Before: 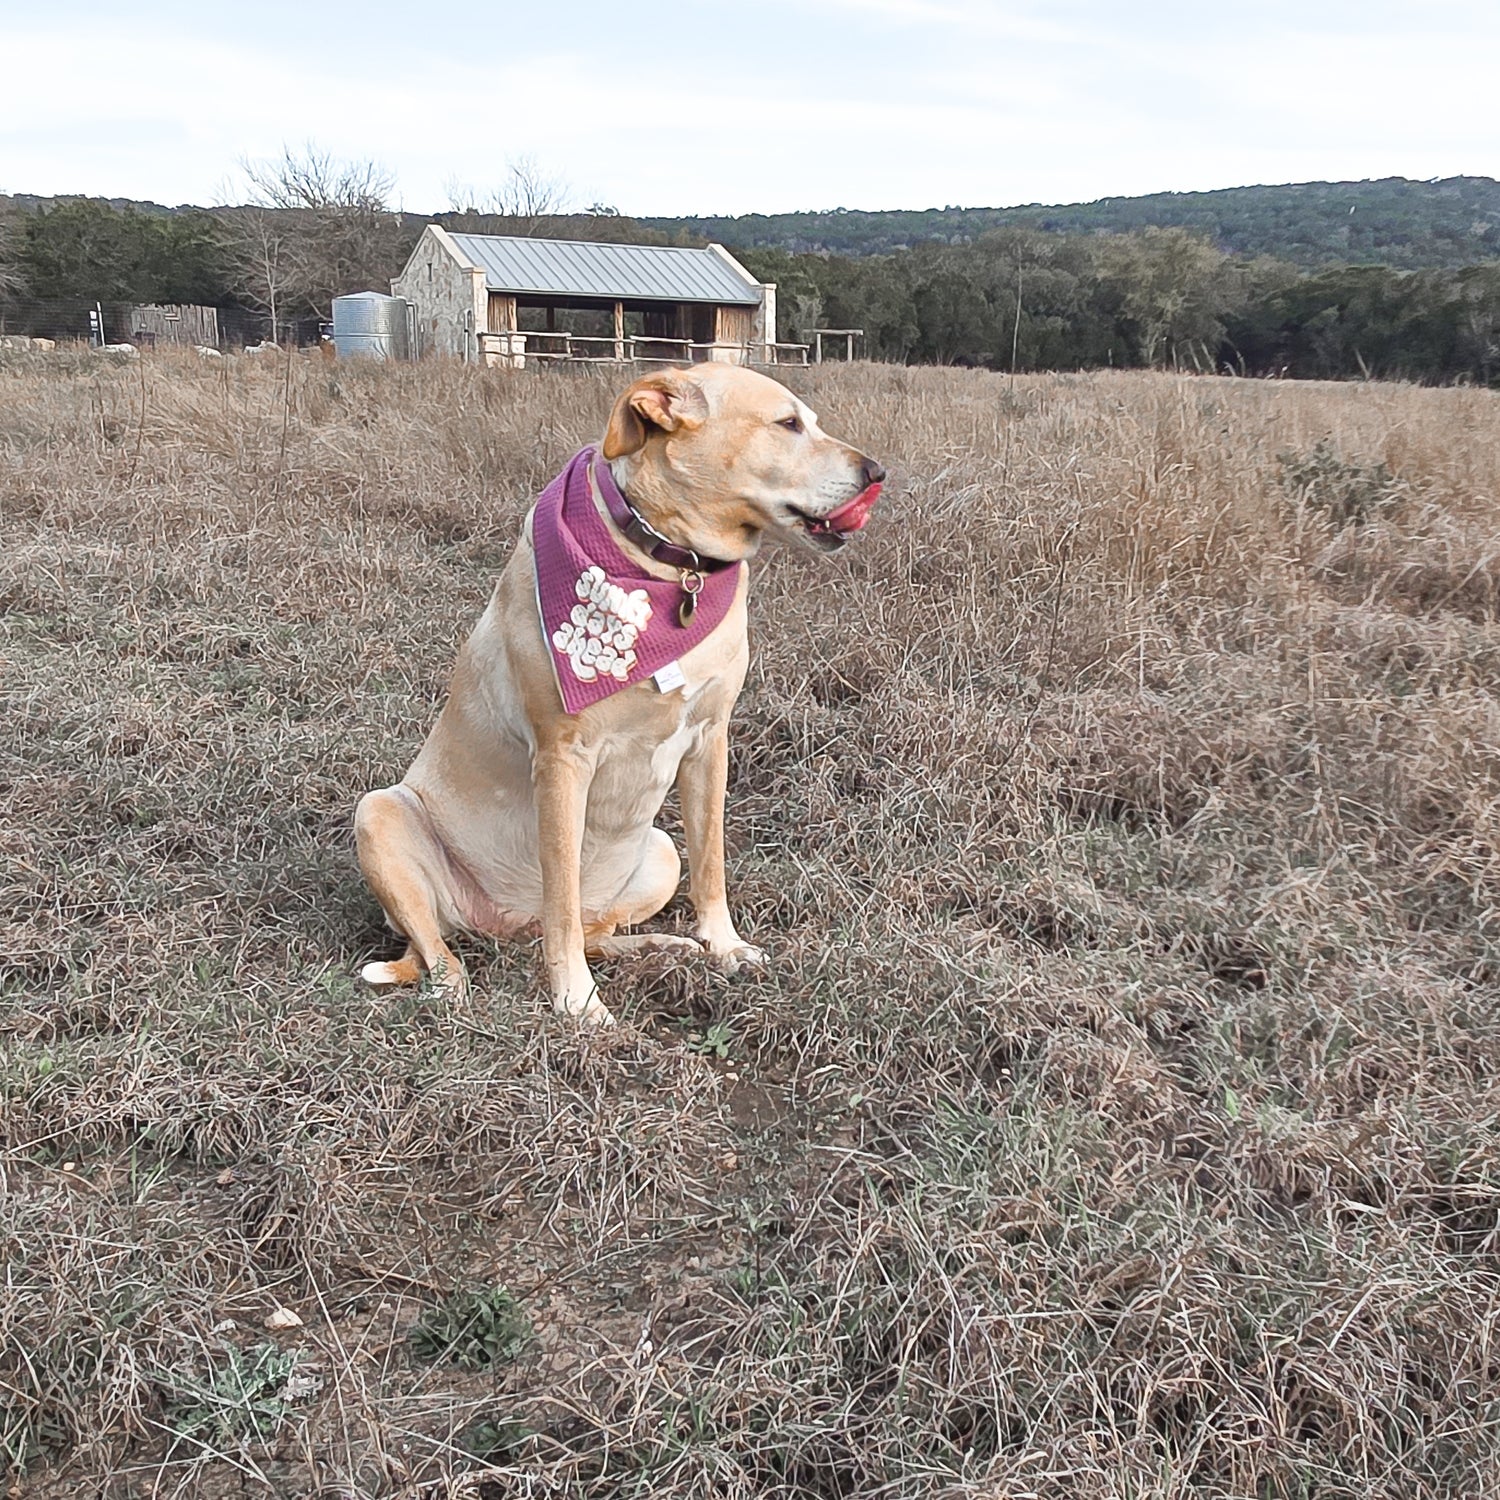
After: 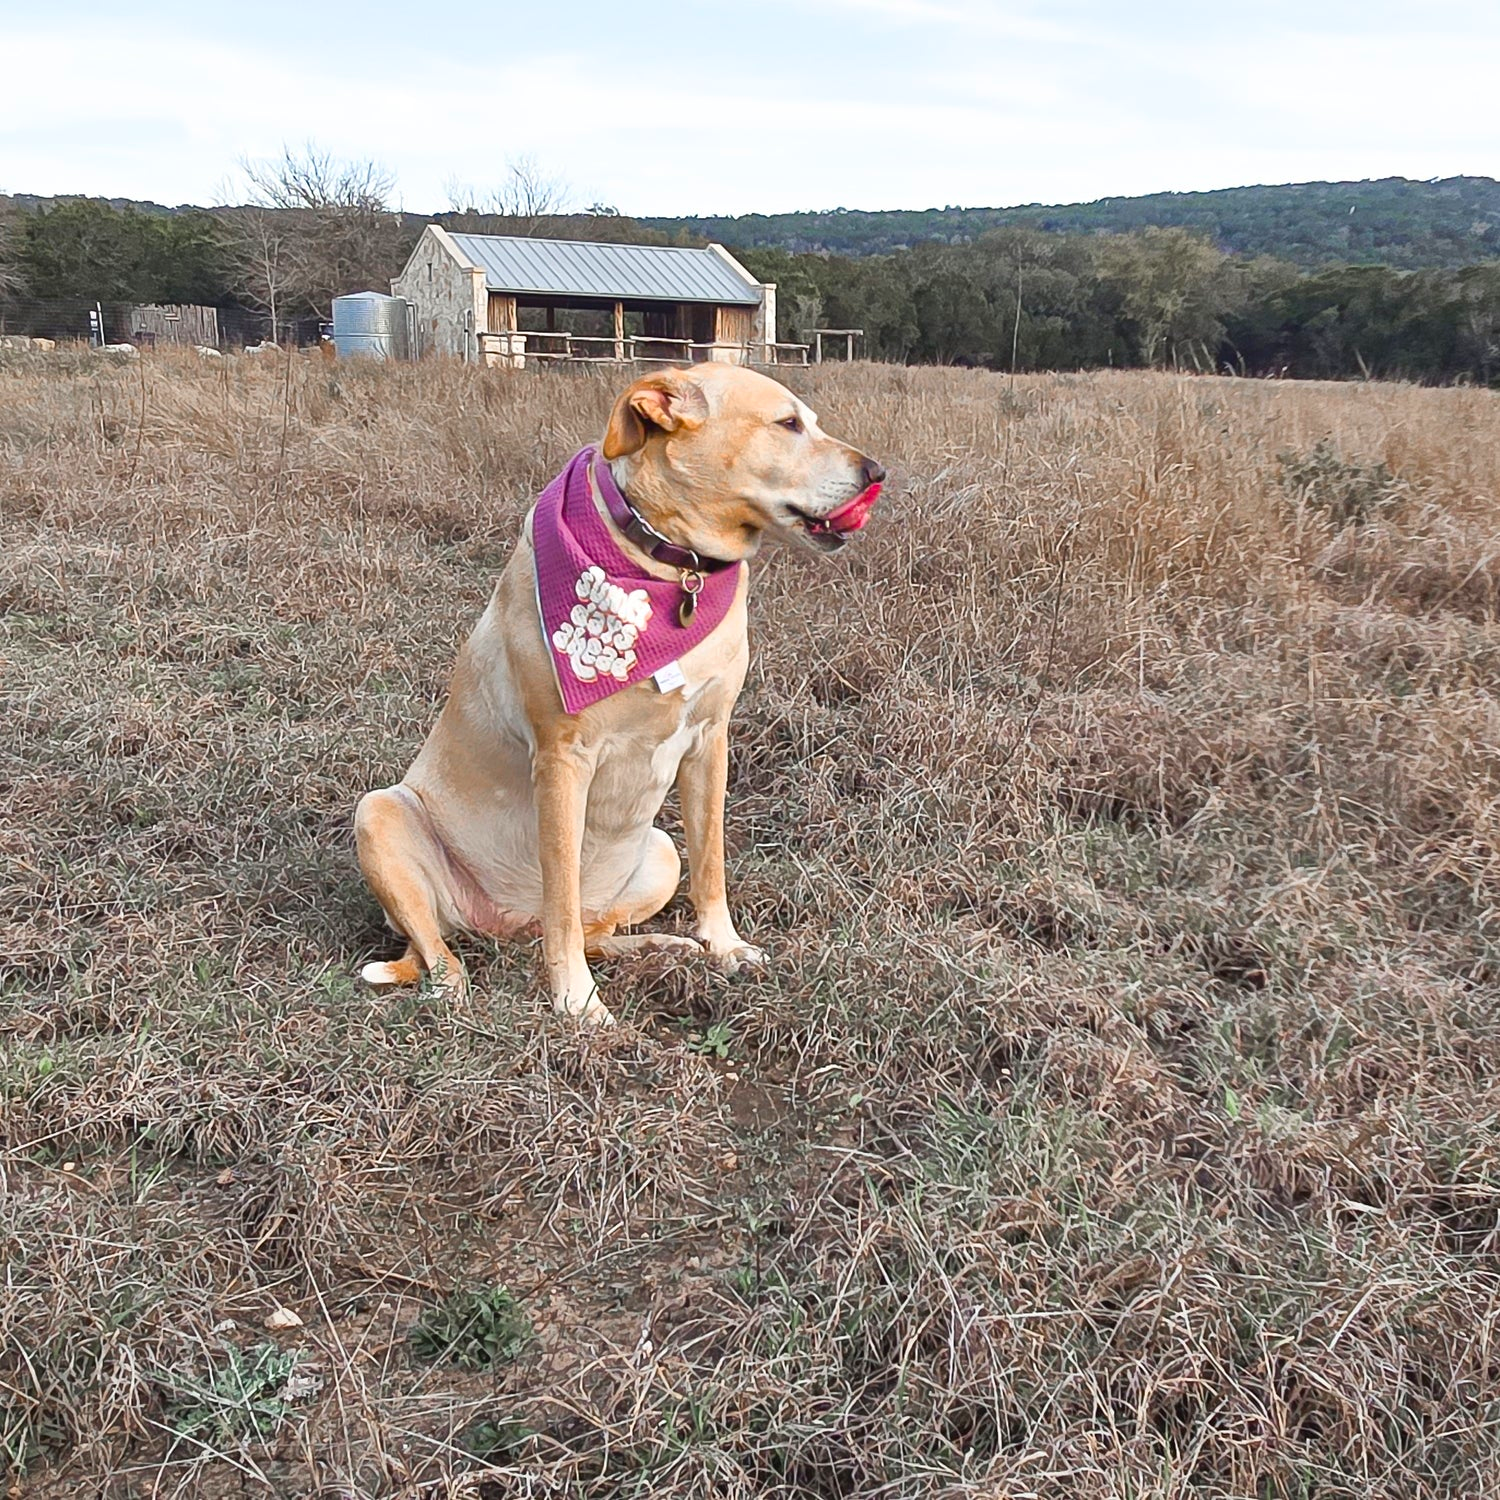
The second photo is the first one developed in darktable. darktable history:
contrast brightness saturation: brightness -0.019, saturation 0.353
